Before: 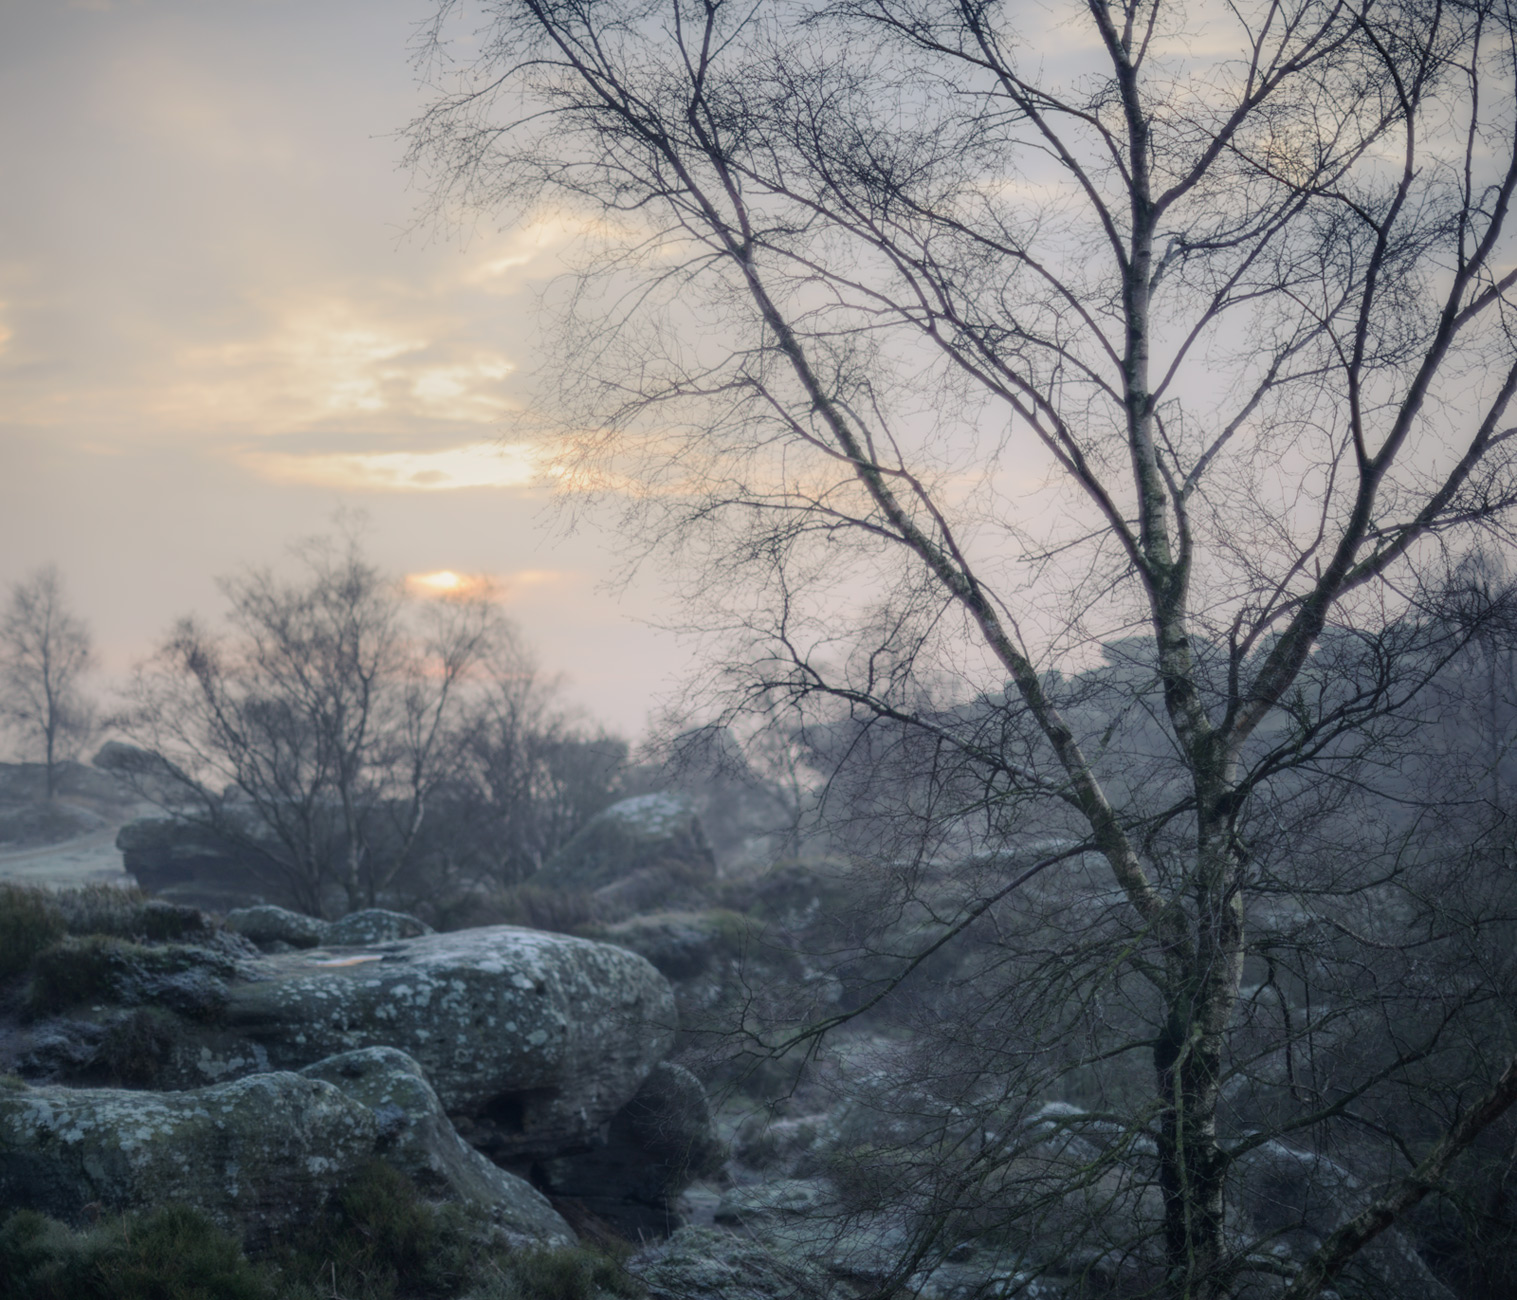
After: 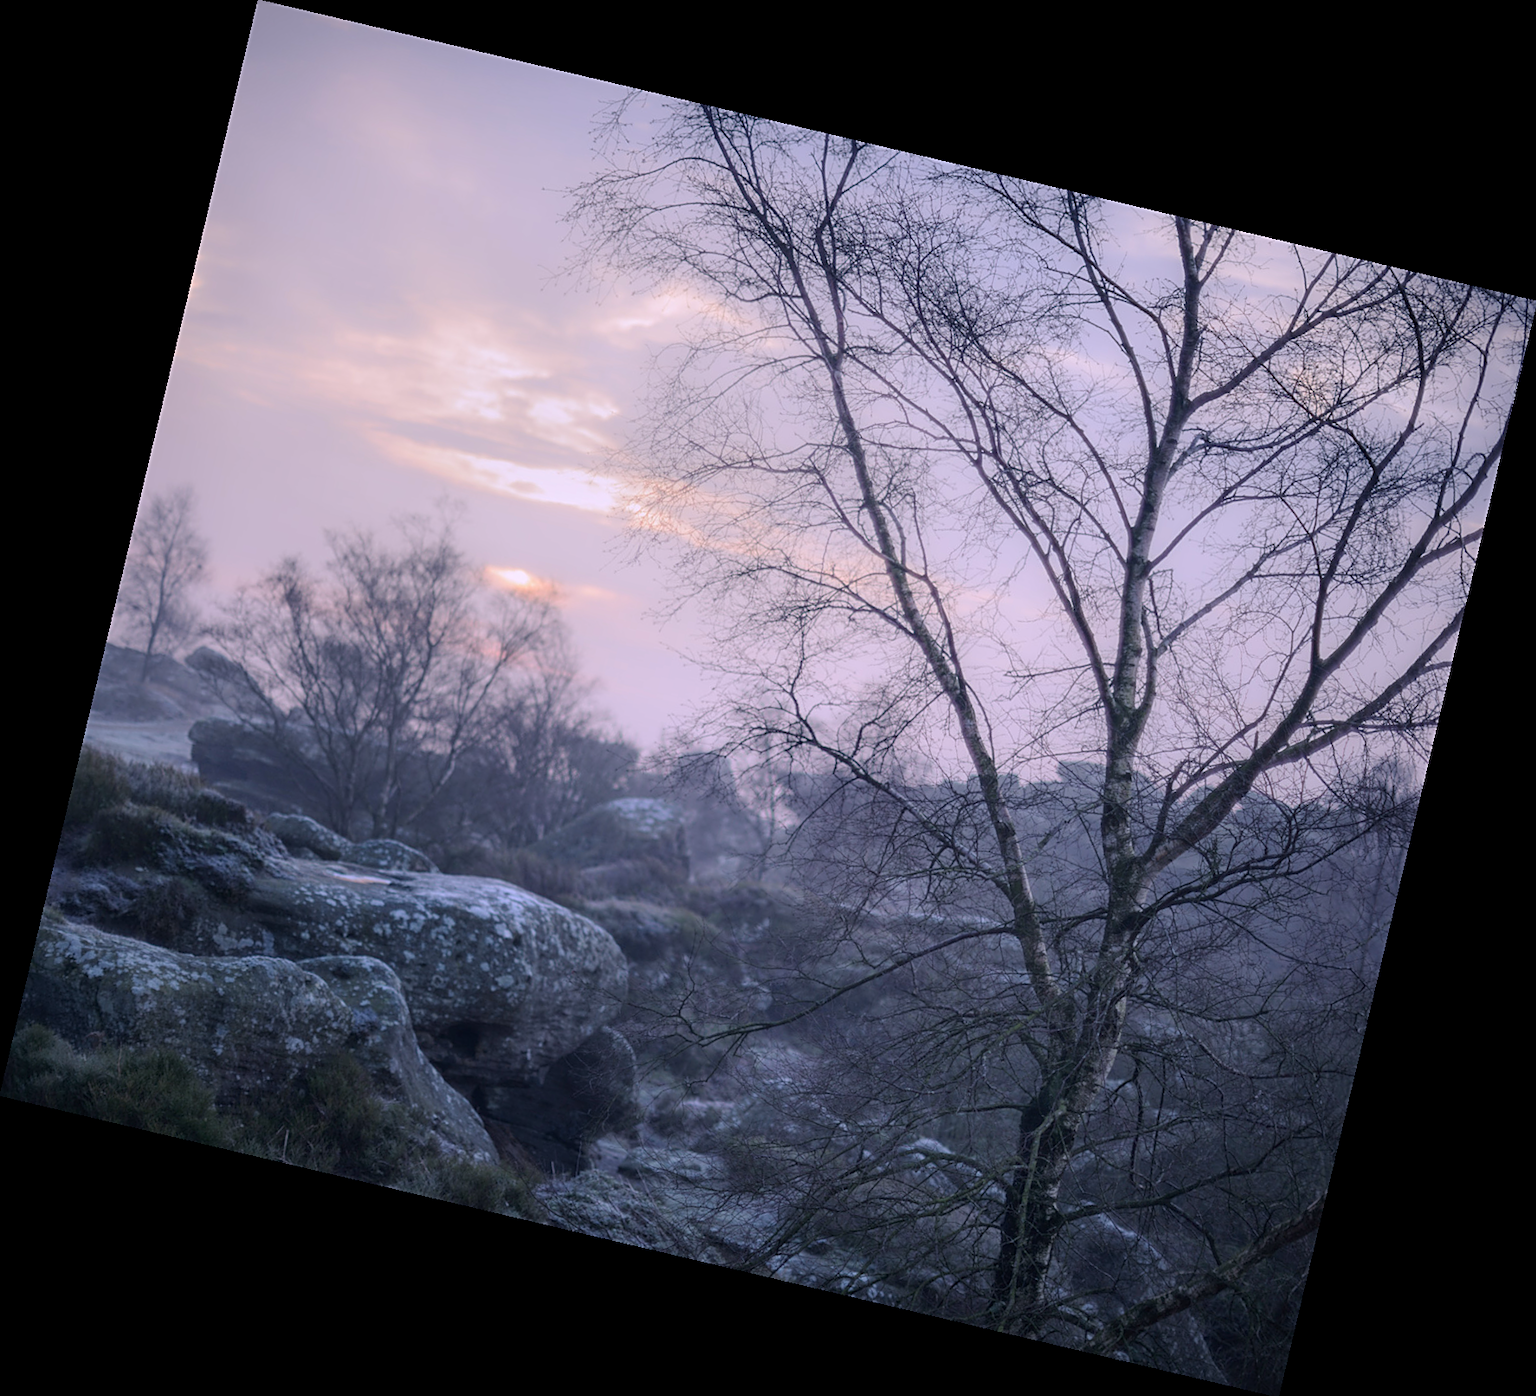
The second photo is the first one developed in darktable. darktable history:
sharpen: on, module defaults
white balance: red 1.042, blue 1.17
exposure: exposure -0.05 EV
rotate and perspective: rotation 13.27°, automatic cropping off
